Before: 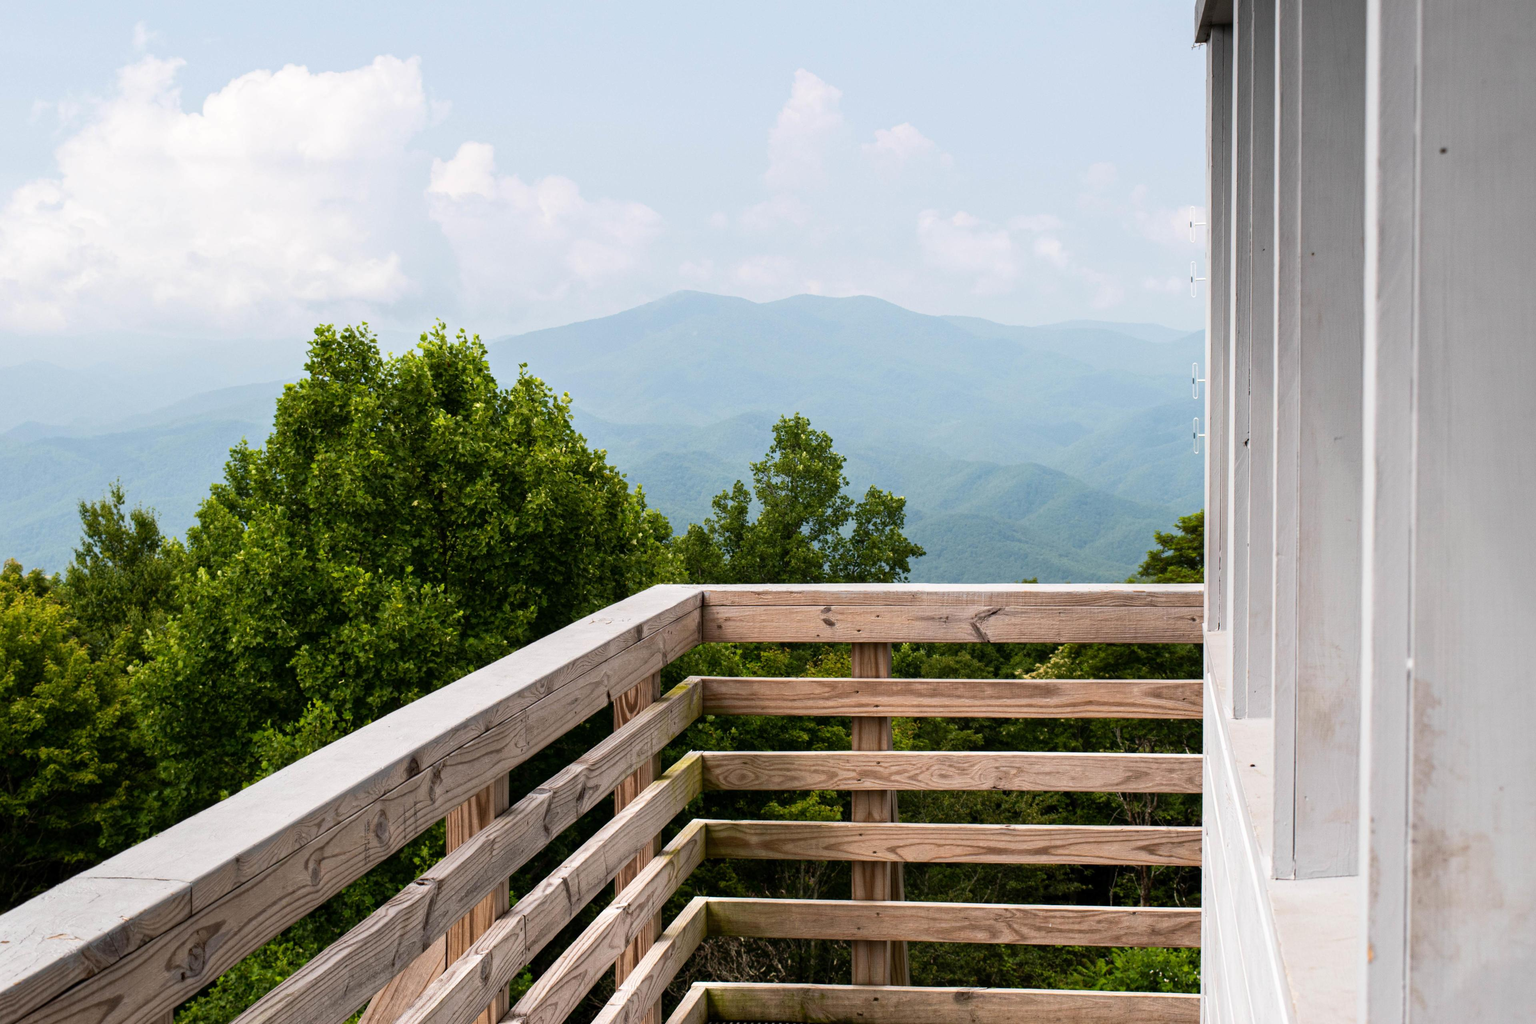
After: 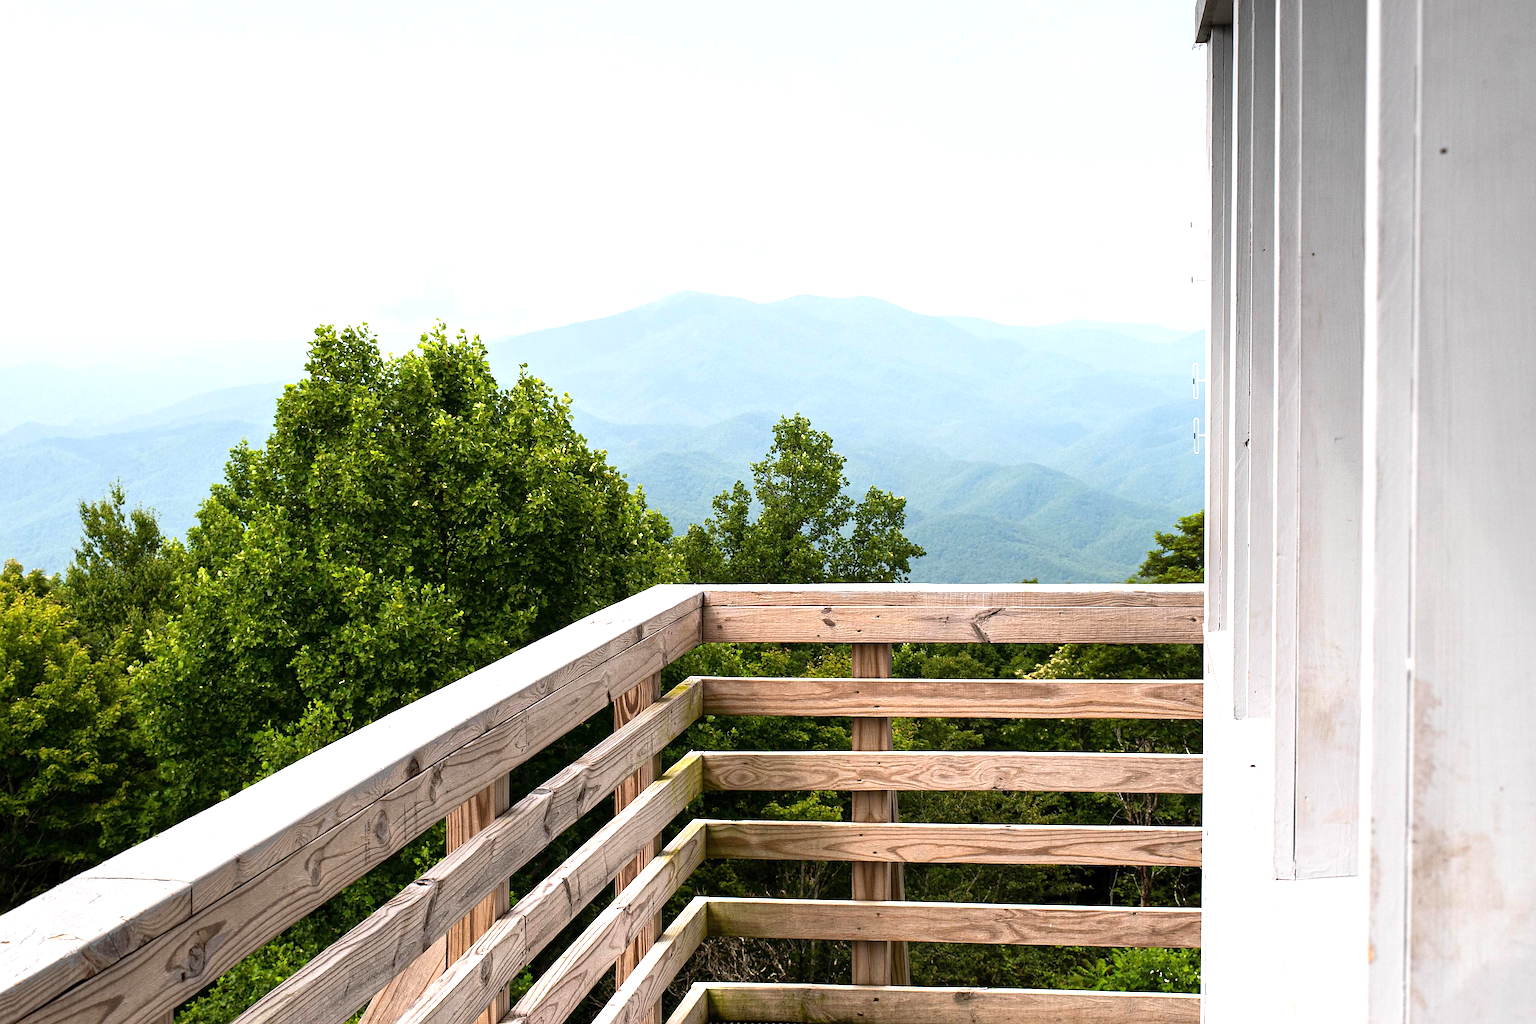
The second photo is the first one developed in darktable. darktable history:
sharpen: radius 1.4, amount 1.25, threshold 0.7
exposure: exposure 0.661 EV, compensate highlight preservation false
